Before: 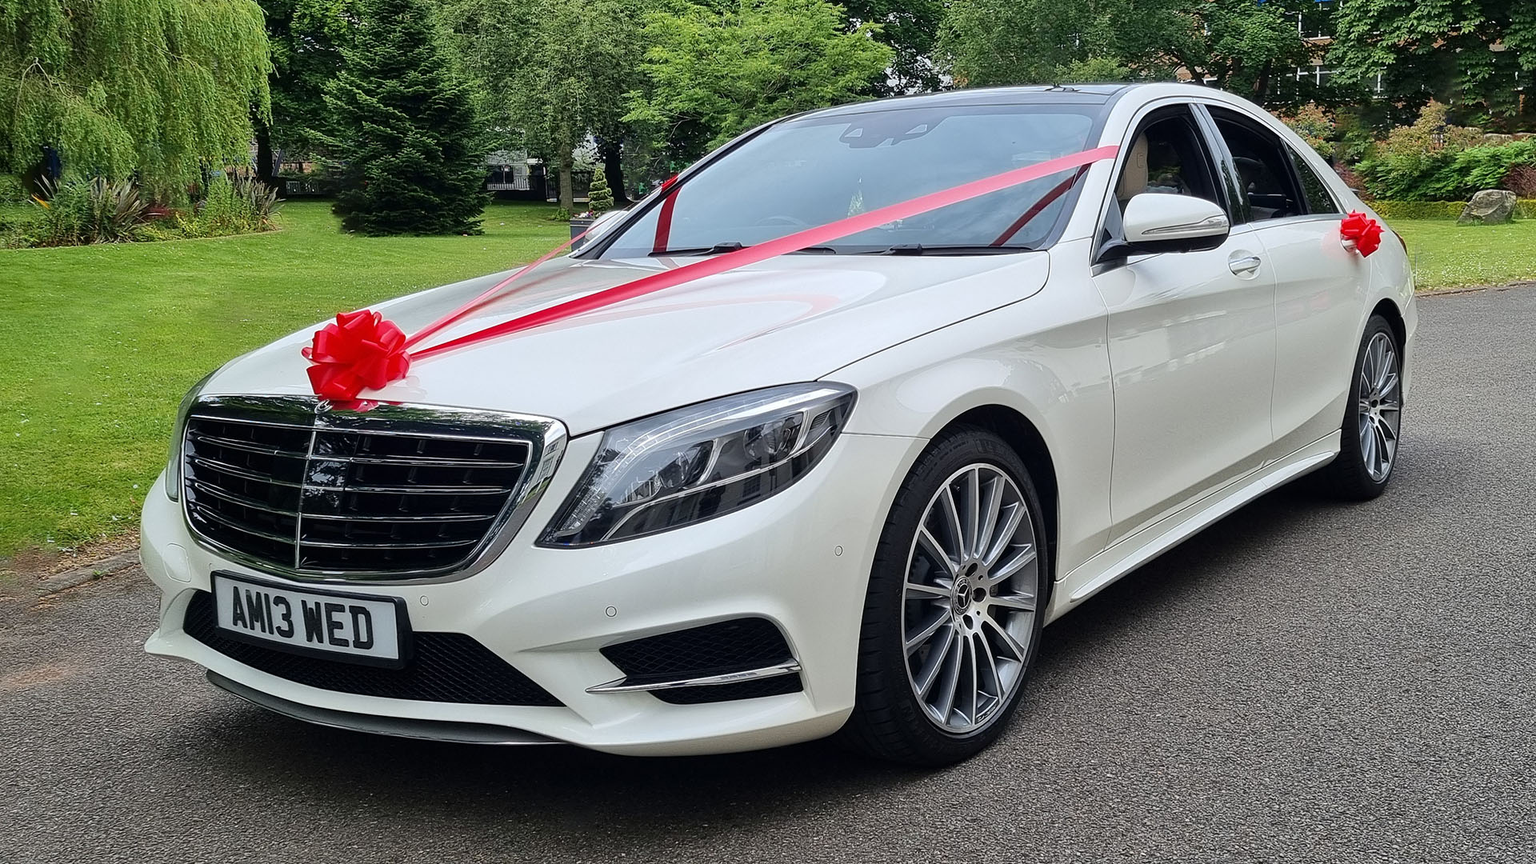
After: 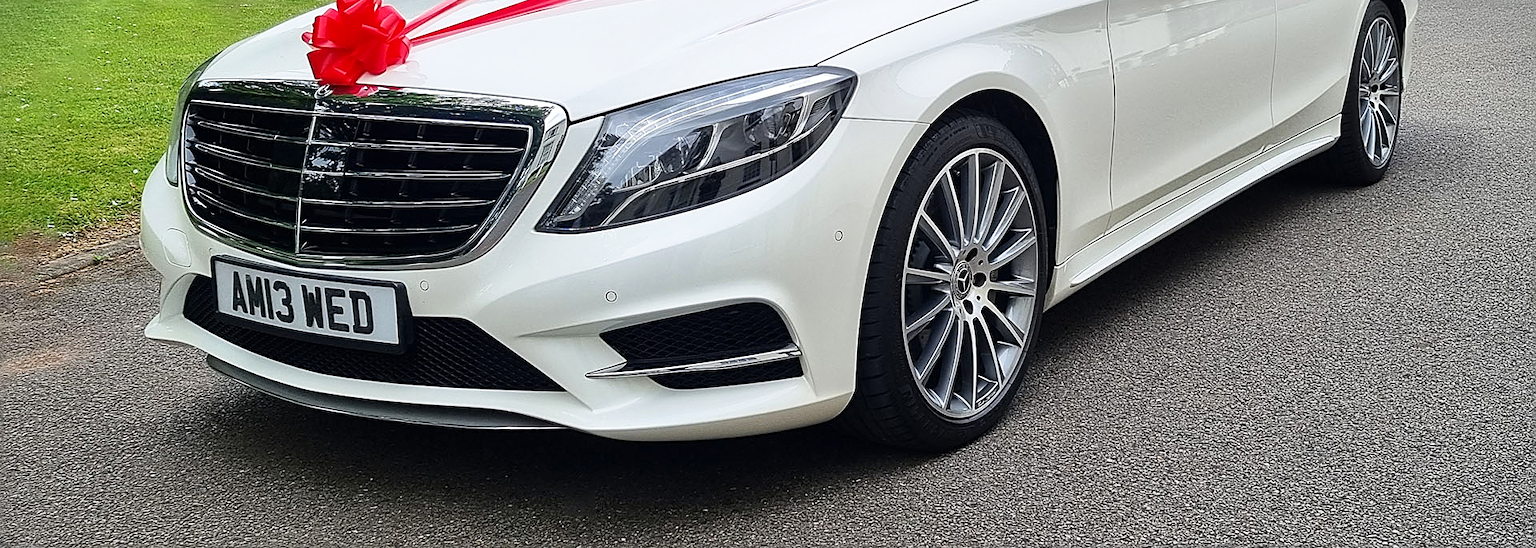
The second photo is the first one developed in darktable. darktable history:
tone curve: curves: ch0 [(0, 0) (0.003, 0.003) (0.011, 0.012) (0.025, 0.027) (0.044, 0.048) (0.069, 0.076) (0.1, 0.109) (0.136, 0.148) (0.177, 0.194) (0.224, 0.245) (0.277, 0.303) (0.335, 0.366) (0.399, 0.436) (0.468, 0.511) (0.543, 0.593) (0.623, 0.681) (0.709, 0.775) (0.801, 0.875) (0.898, 0.954) (1, 1)], preserve colors none
sharpen: on, module defaults
vignetting: fall-off start 99.42%, width/height ratio 1.306
crop and rotate: top 36.517%
